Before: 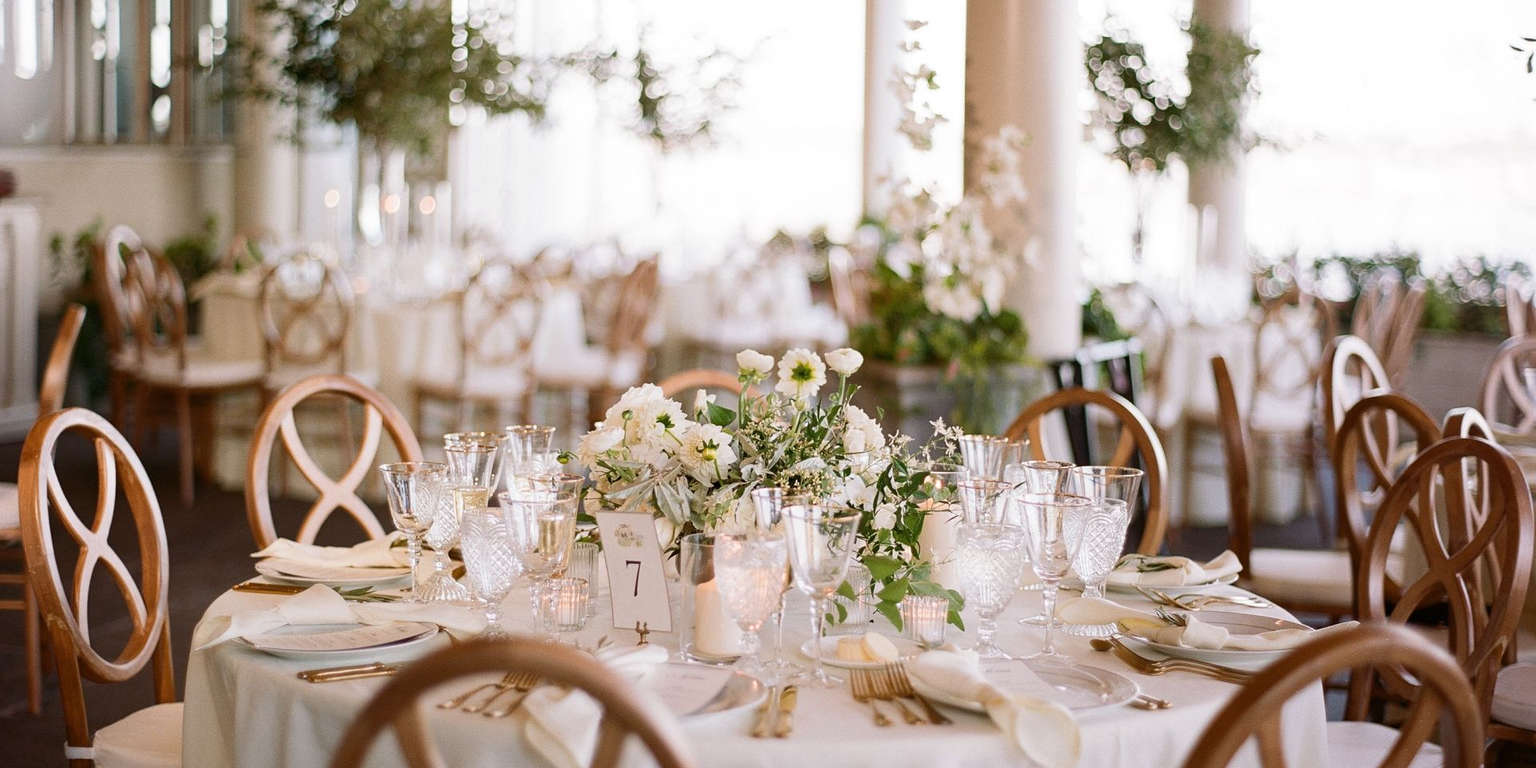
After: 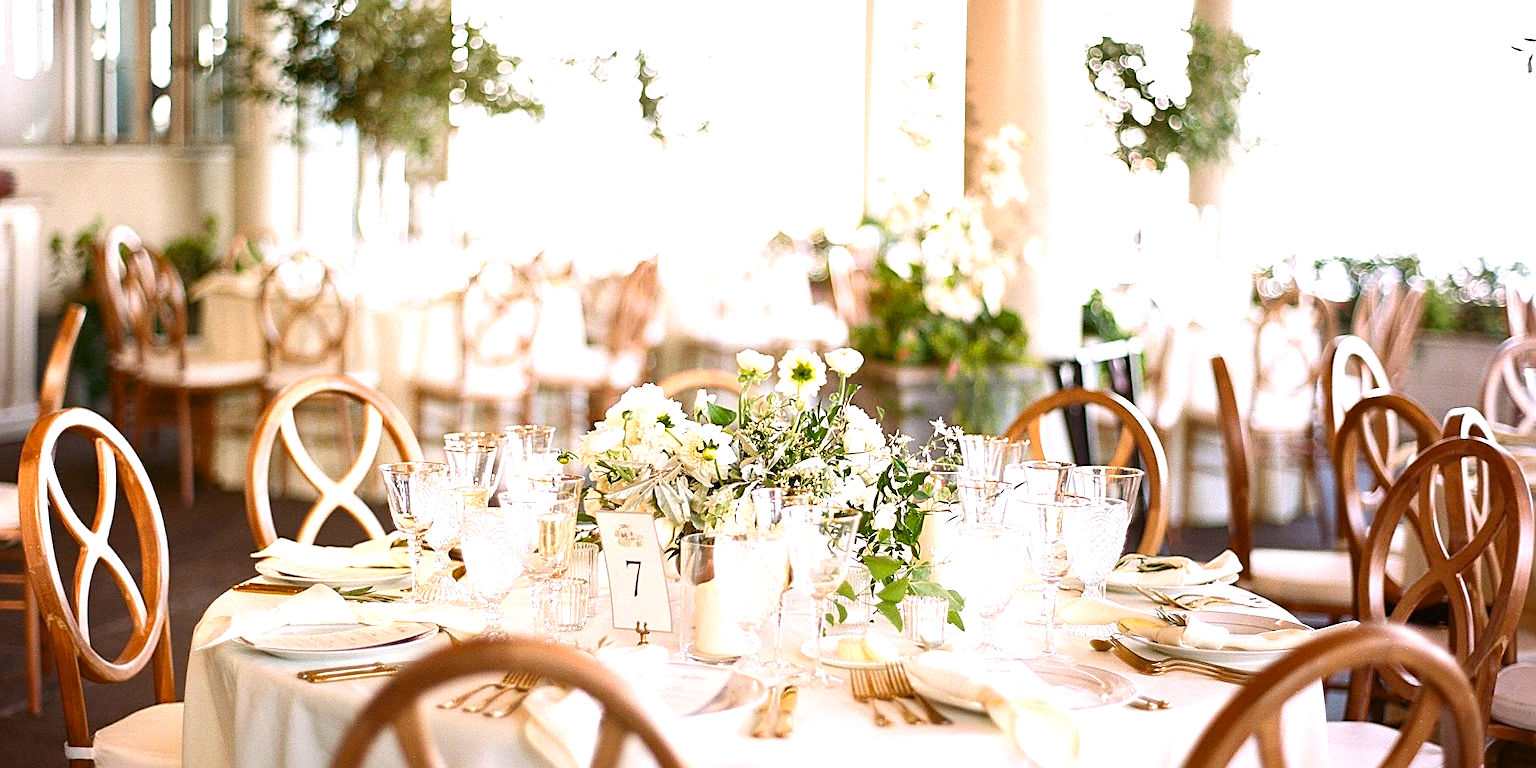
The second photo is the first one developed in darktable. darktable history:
sharpen: on, module defaults
exposure: black level correction 0, exposure 0.947 EV, compensate highlight preservation false
contrast brightness saturation: contrast 0.075, saturation 0.201
